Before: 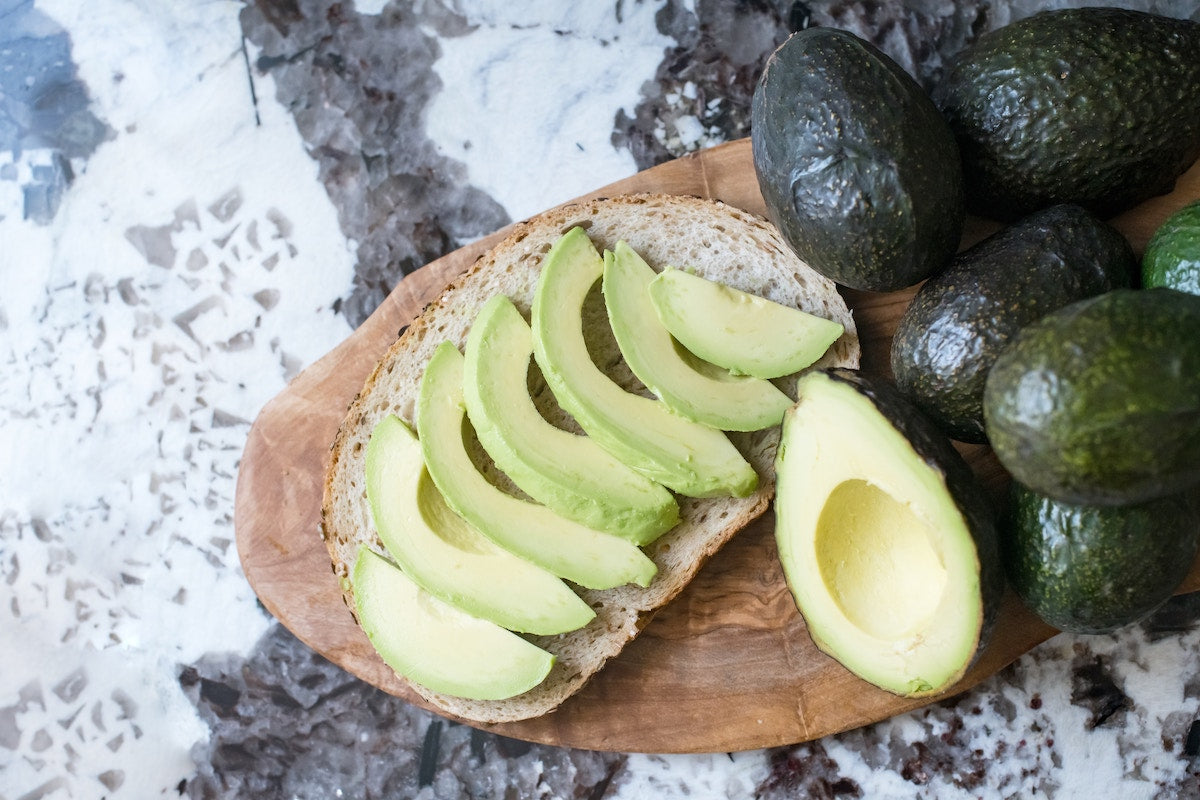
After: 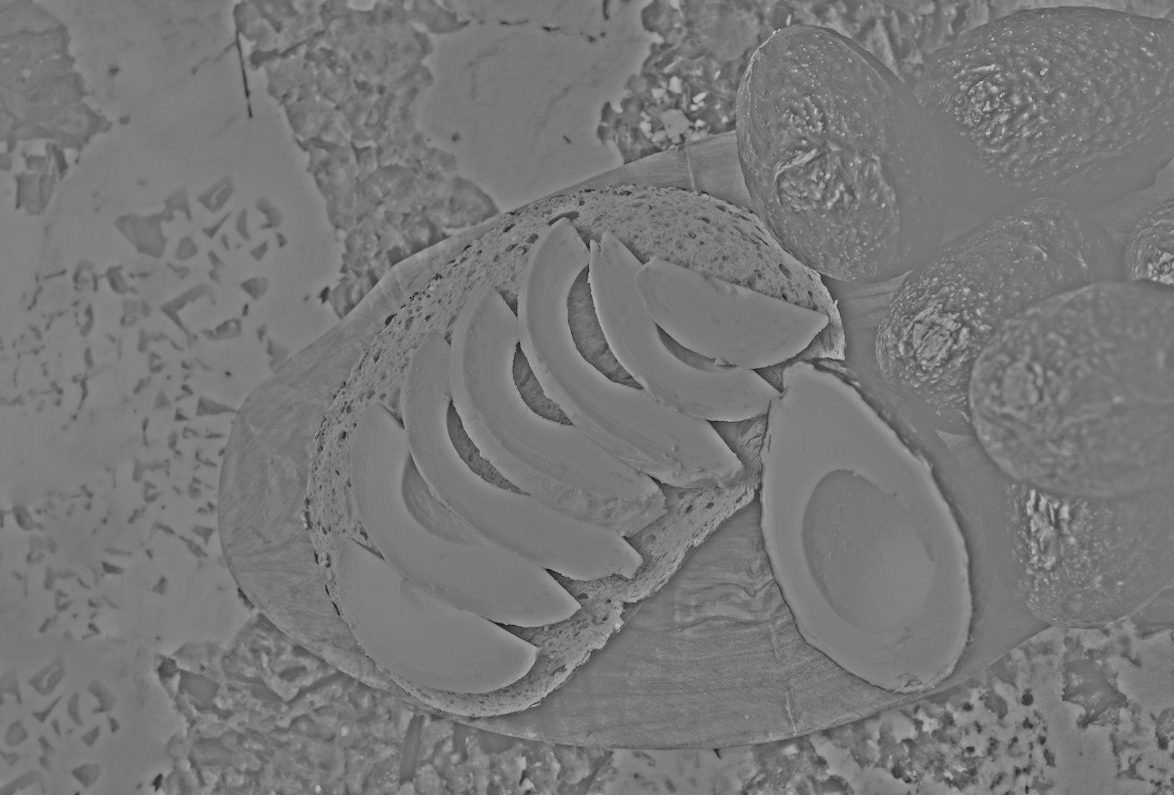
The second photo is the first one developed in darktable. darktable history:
rotate and perspective: rotation 0.226°, lens shift (vertical) -0.042, crop left 0.023, crop right 0.982, crop top 0.006, crop bottom 0.994
tone equalizer: -8 EV -0.417 EV, -7 EV -0.389 EV, -6 EV -0.333 EV, -5 EV -0.222 EV, -3 EV 0.222 EV, -2 EV 0.333 EV, -1 EV 0.389 EV, +0 EV 0.417 EV, edges refinement/feathering 500, mask exposure compensation -1.57 EV, preserve details no
highpass: sharpness 25.84%, contrast boost 14.94%
